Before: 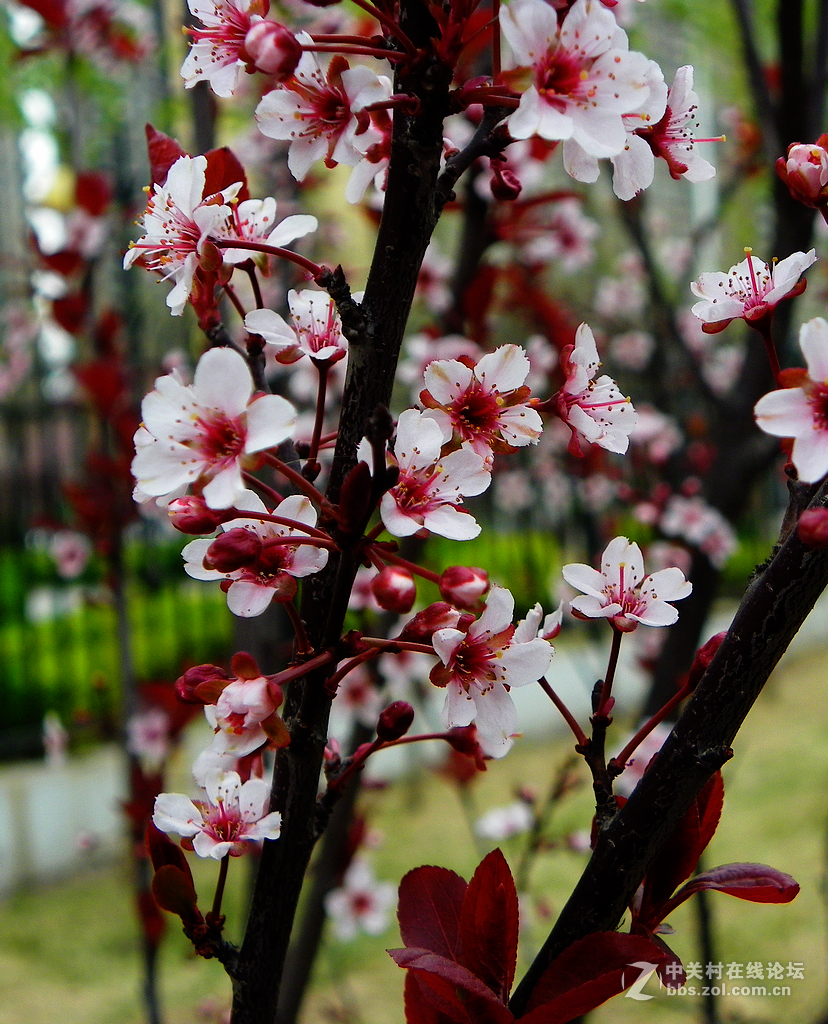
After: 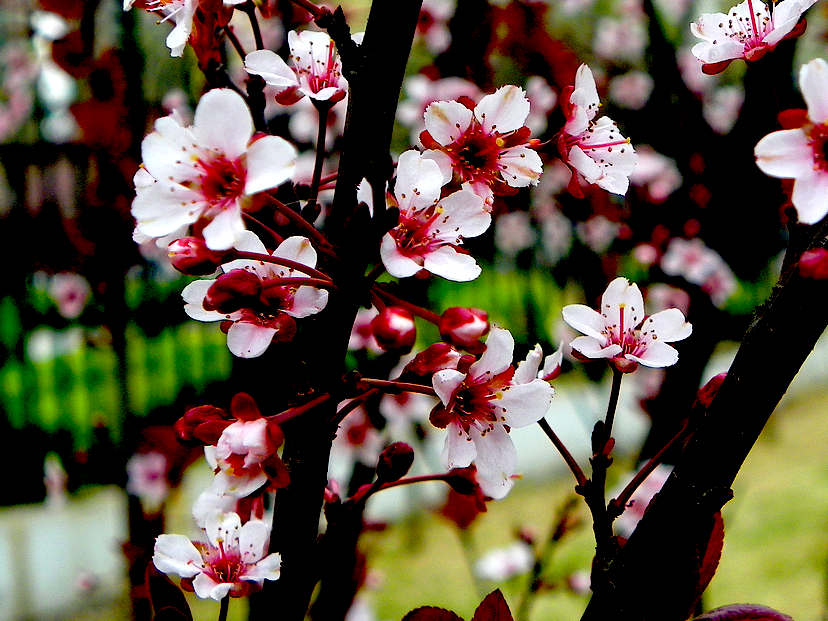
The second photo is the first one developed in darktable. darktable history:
crop and rotate: top 25.357%, bottom 13.942%
vibrance: vibrance 0%
exposure: black level correction 0.04, exposure 0.5 EV, compensate highlight preservation false
